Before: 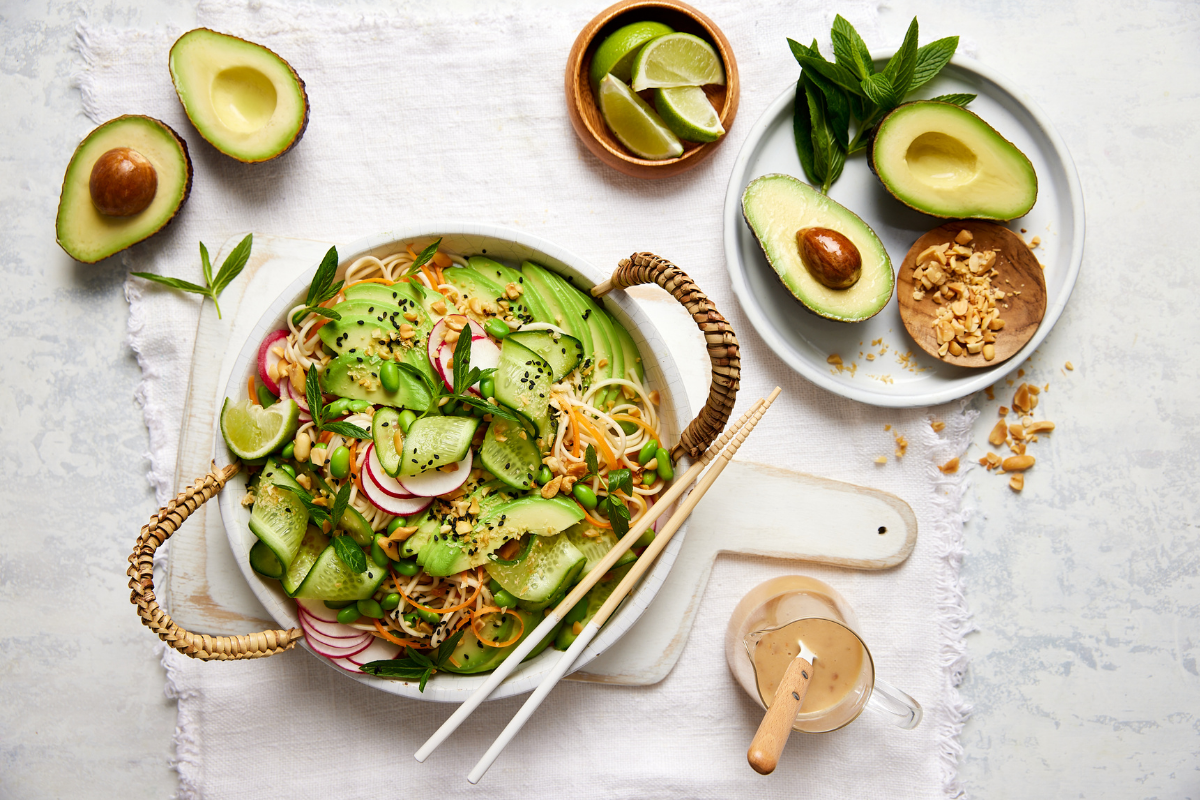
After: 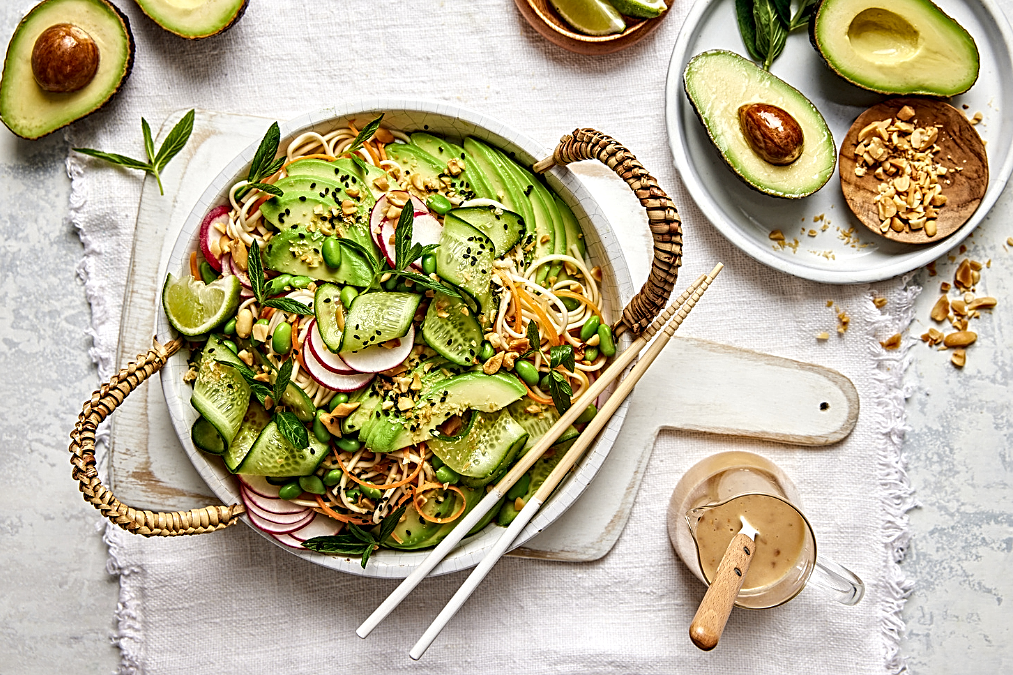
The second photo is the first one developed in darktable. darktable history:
local contrast: on, module defaults
contrast equalizer: octaves 7, y [[0.506, 0.531, 0.562, 0.606, 0.638, 0.669], [0.5 ×6], [0.5 ×6], [0 ×6], [0 ×6]]
sharpen: on, module defaults
crop and rotate: left 4.842%, top 15.51%, right 10.668%
